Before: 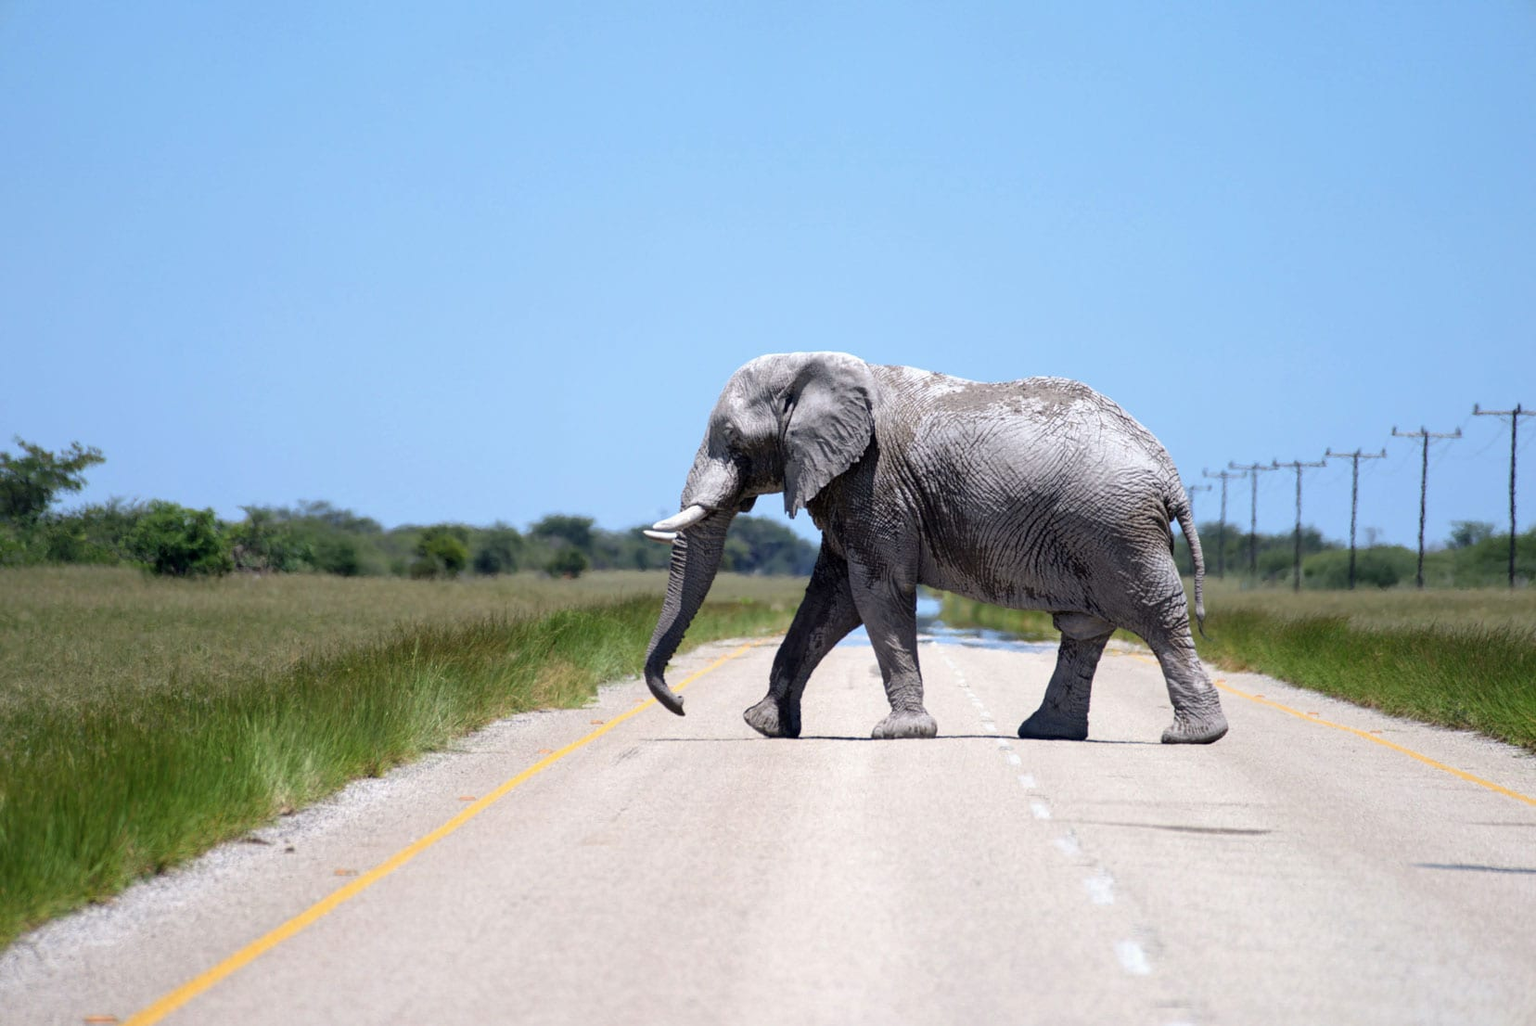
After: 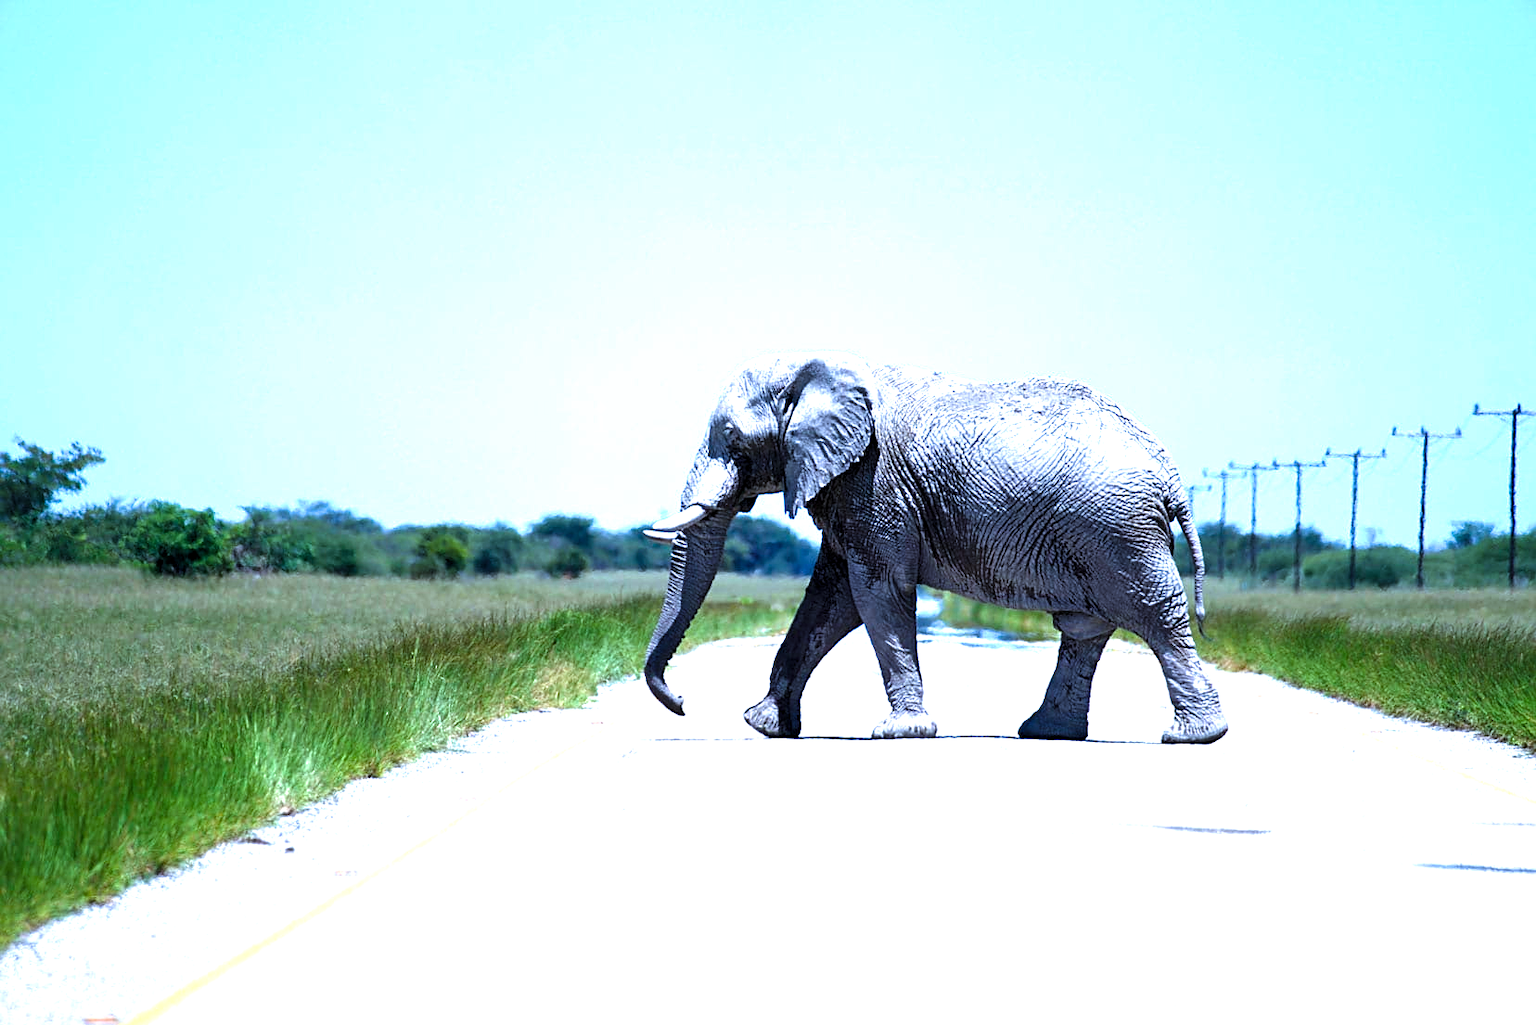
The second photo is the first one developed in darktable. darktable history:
velvia: strength 32.06%, mid-tones bias 0.207
levels: levels [0.029, 0.545, 0.971]
sharpen: on, module defaults
color calibration: illuminant custom, x 0.389, y 0.387, temperature 3842.77 K
exposure: black level correction 0, exposure 1 EV, compensate highlight preservation false
